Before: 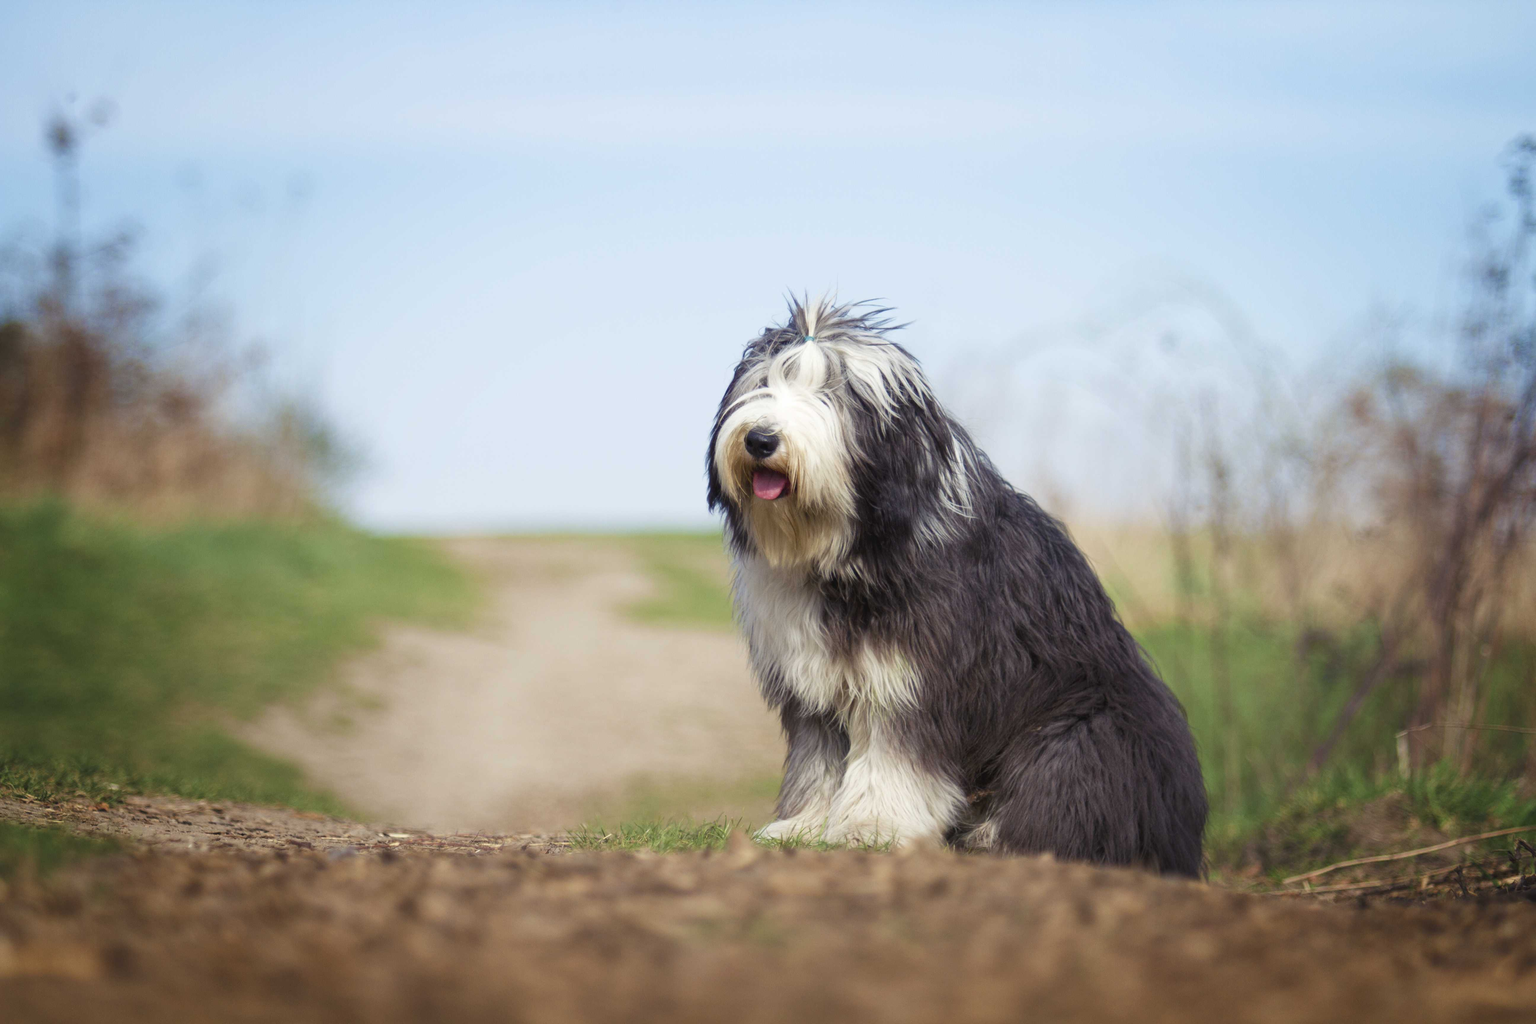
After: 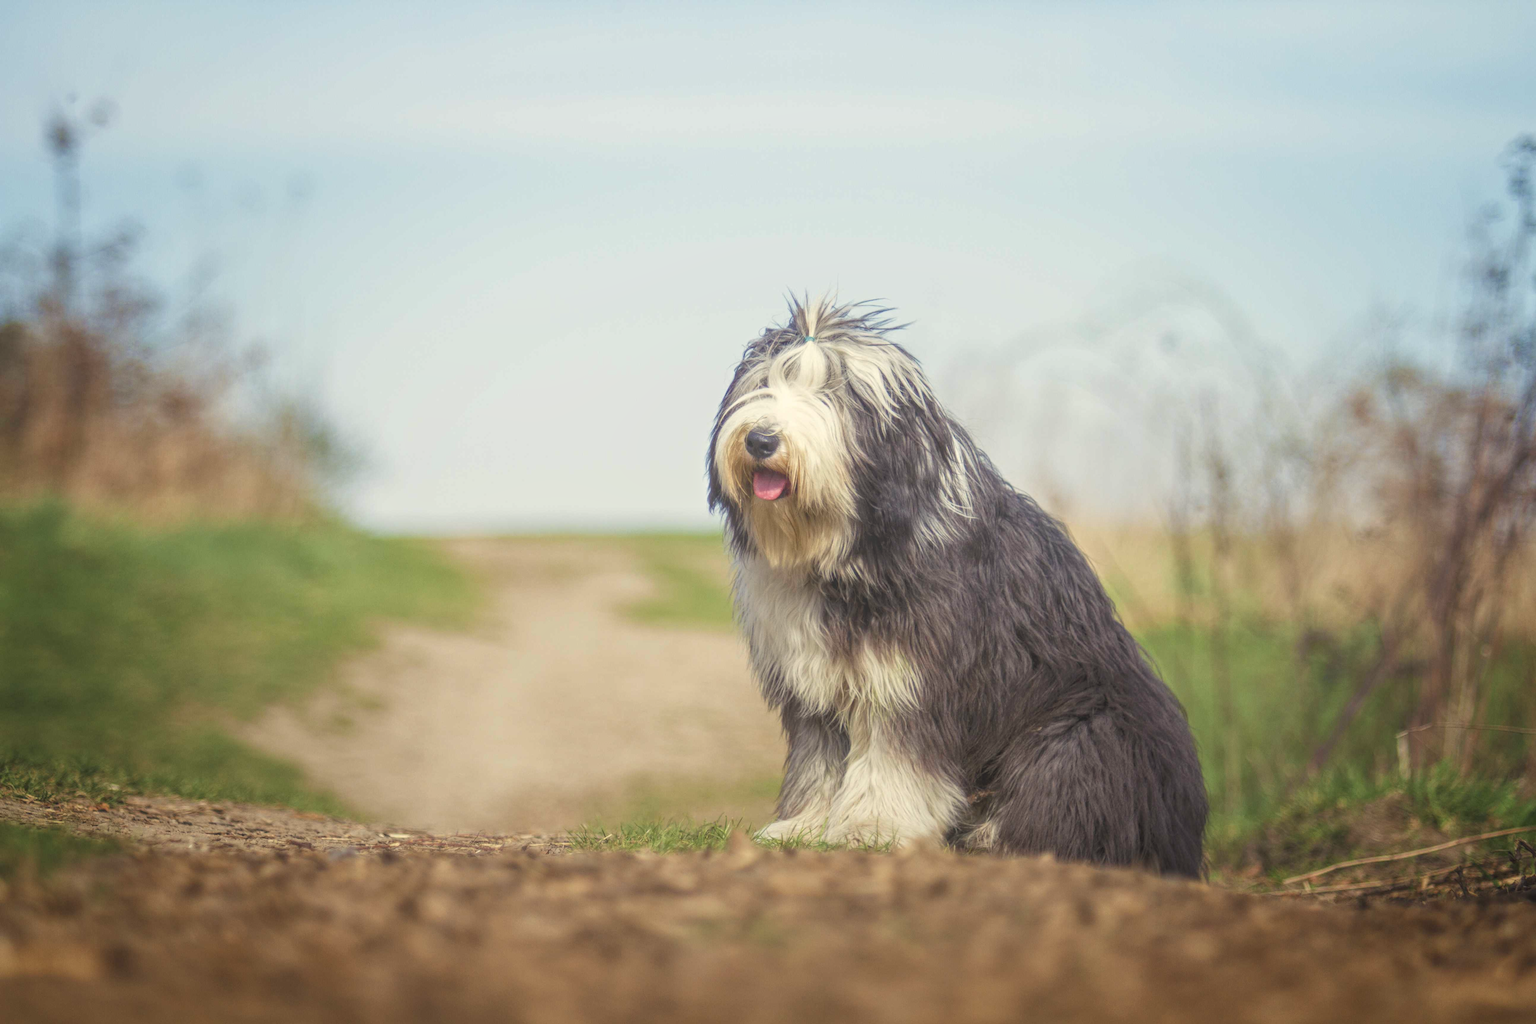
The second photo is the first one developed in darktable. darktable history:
white balance: red 1.029, blue 0.92
local contrast: highlights 73%, shadows 15%, midtone range 0.197
